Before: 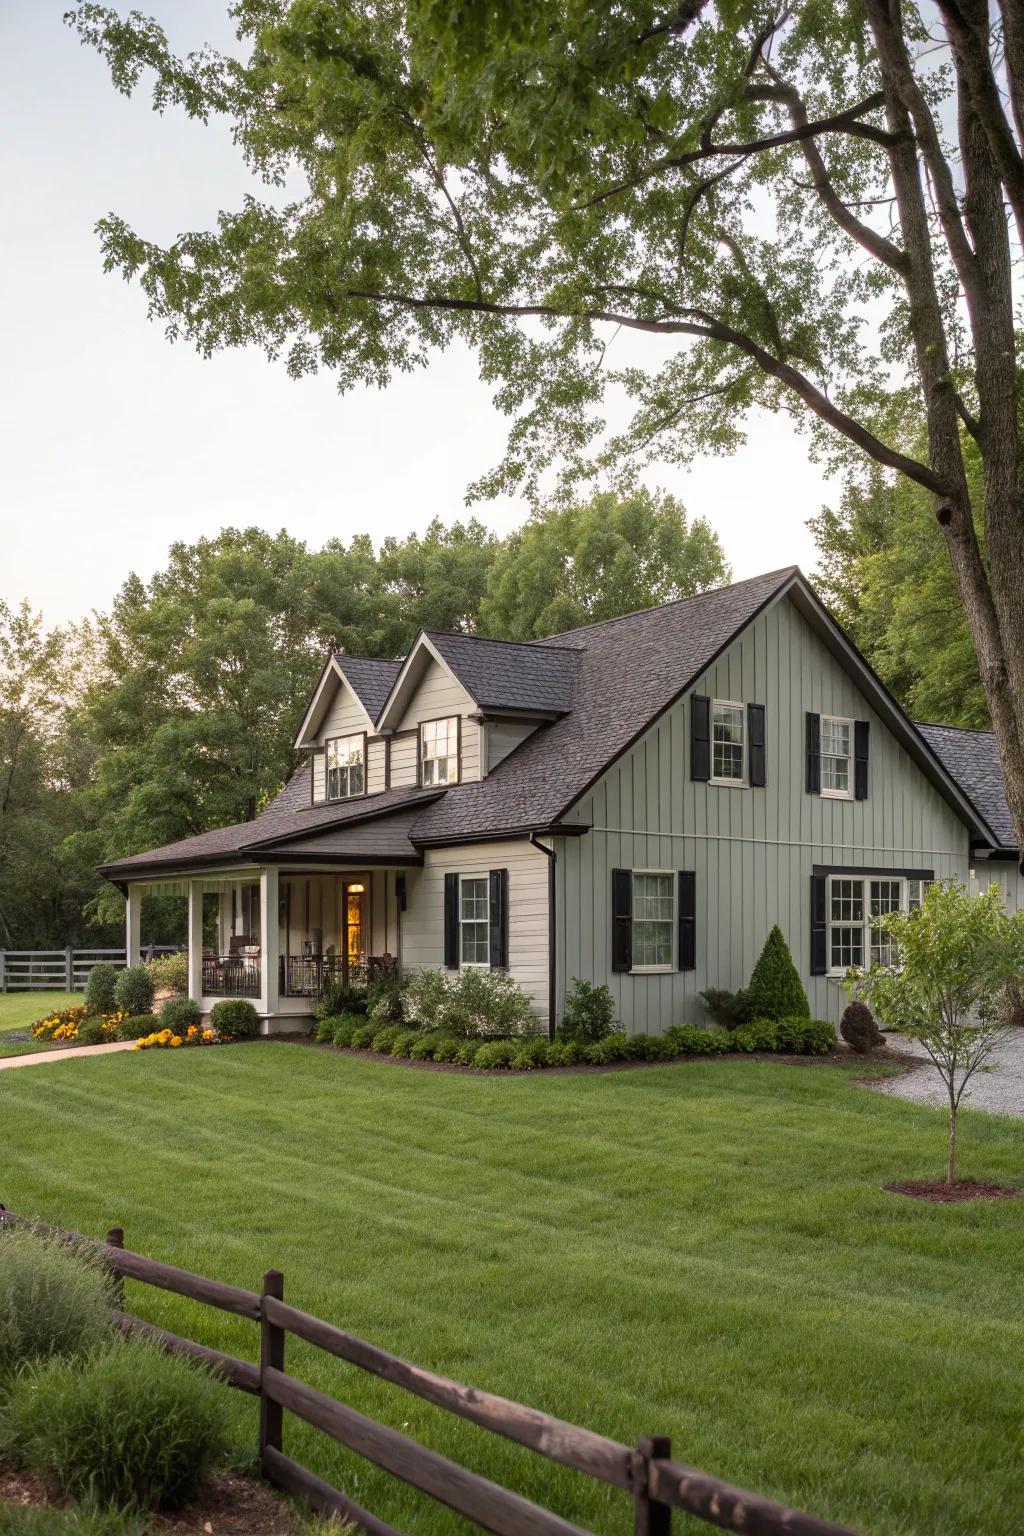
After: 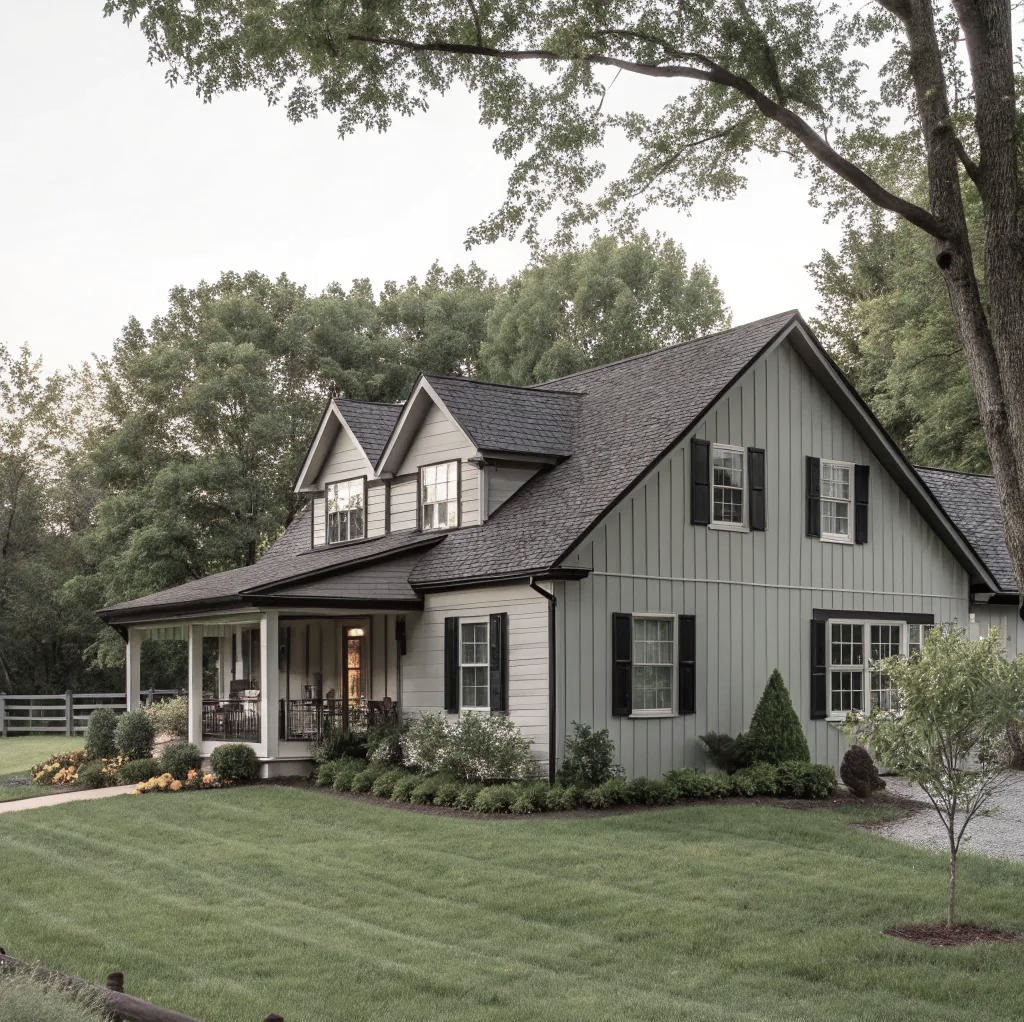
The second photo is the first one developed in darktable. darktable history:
color balance rgb: linear chroma grading › global chroma -16.06%, perceptual saturation grading › global saturation -32.85%, global vibrance -23.56%
crop: top 16.727%, bottom 16.727%
tone equalizer: -8 EV -1.84 EV, -7 EV -1.16 EV, -6 EV -1.62 EV, smoothing diameter 25%, edges refinement/feathering 10, preserve details guided filter
